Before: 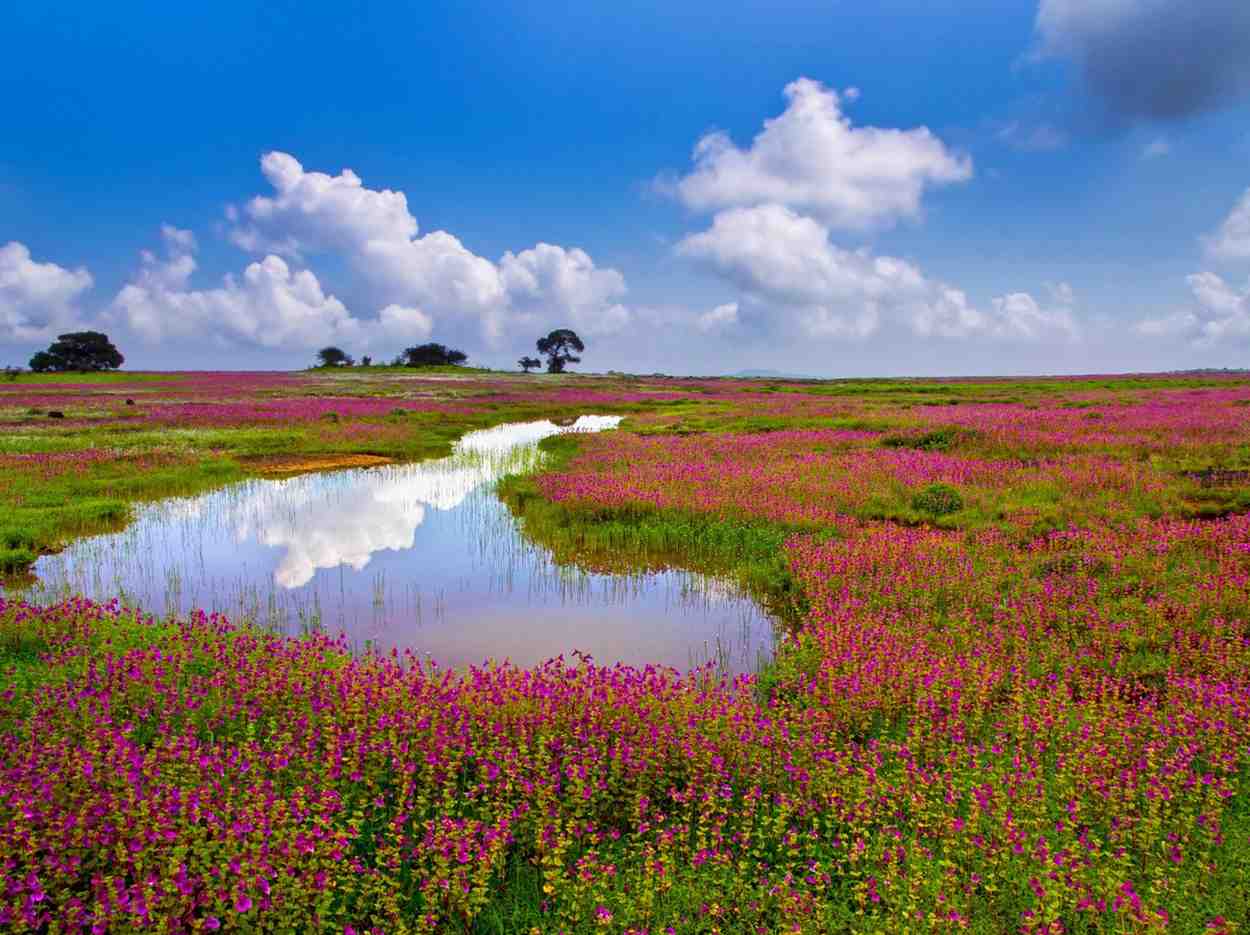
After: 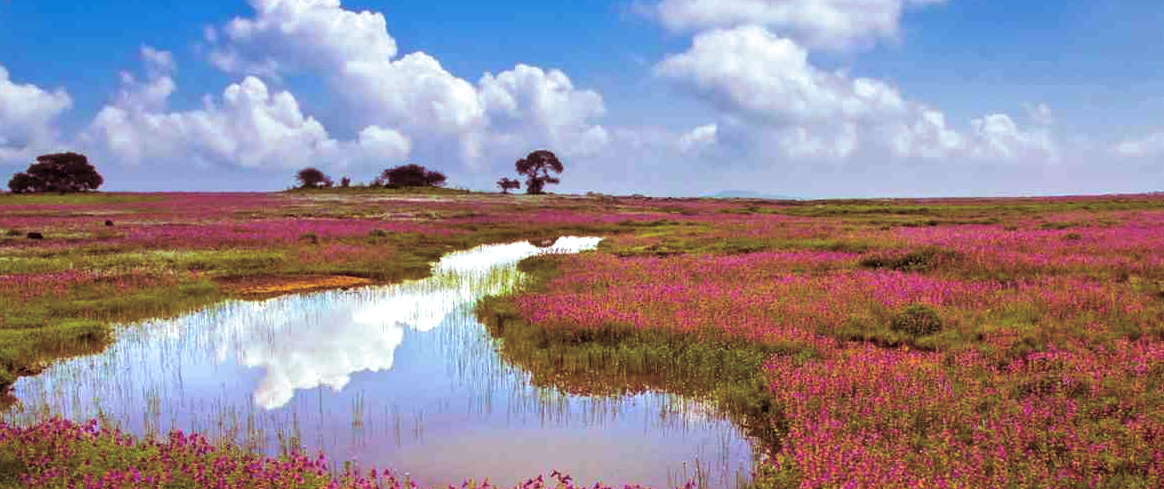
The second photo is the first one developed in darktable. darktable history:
exposure: exposure 0.2 EV, compensate highlight preservation false
split-toning: highlights › hue 180°
local contrast: mode bilateral grid, contrast 20, coarseness 50, detail 102%, midtone range 0.2
crop: left 1.744%, top 19.225%, right 5.069%, bottom 28.357%
